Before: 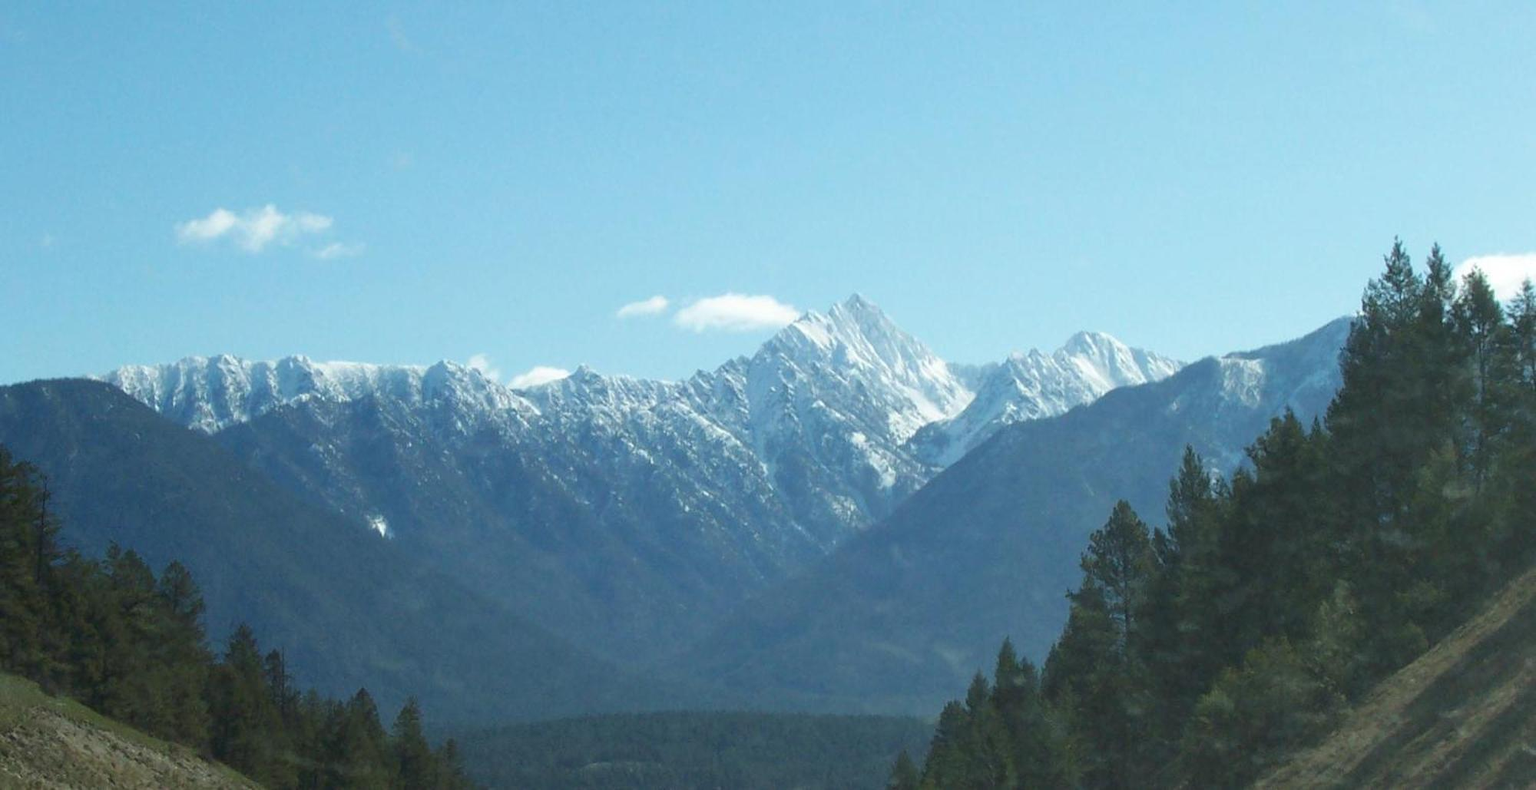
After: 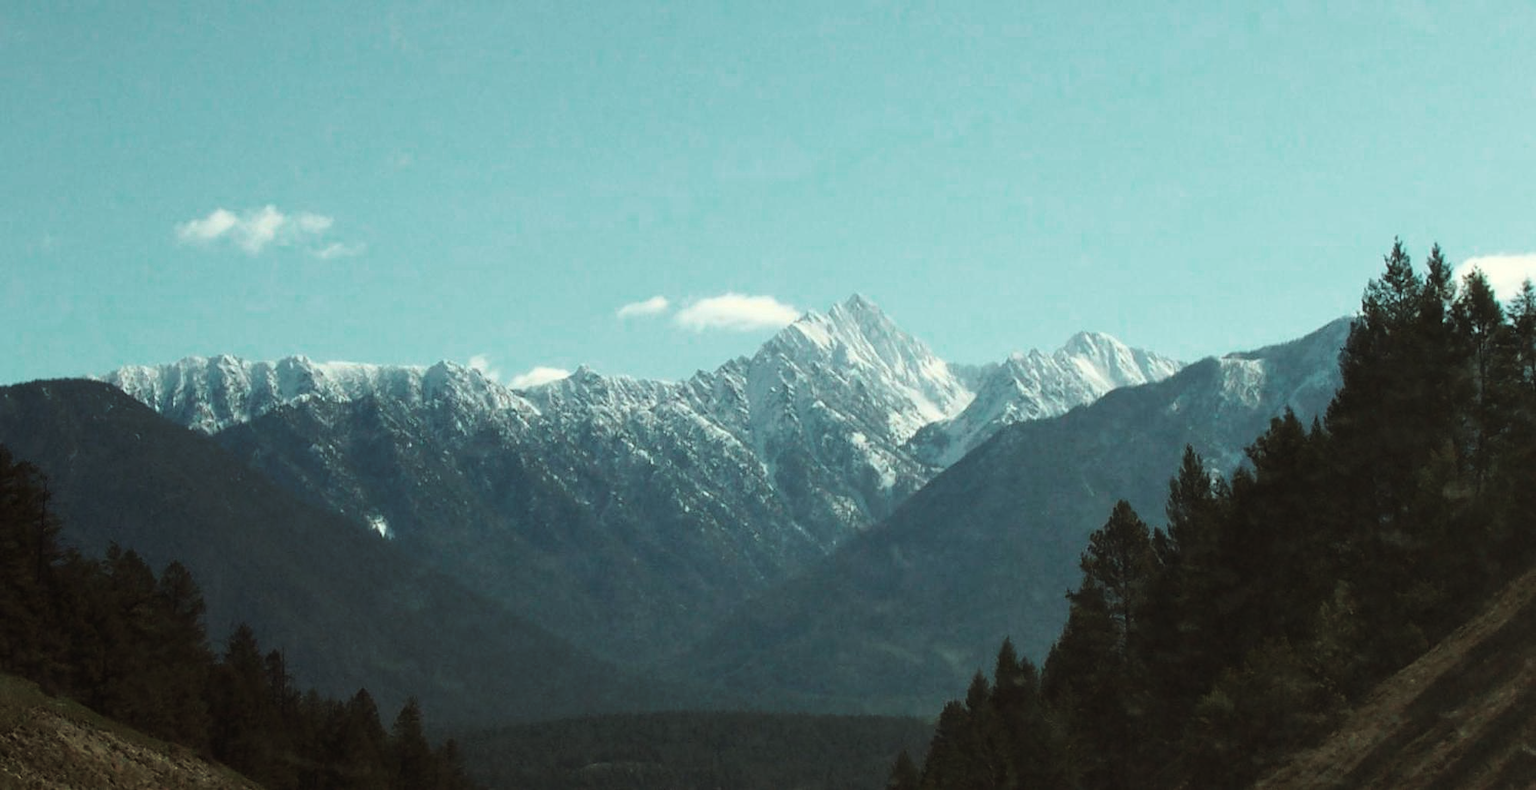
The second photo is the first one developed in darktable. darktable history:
tone curve: curves: ch0 [(0, 0) (0.003, 0.006) (0.011, 0.007) (0.025, 0.01) (0.044, 0.015) (0.069, 0.023) (0.1, 0.031) (0.136, 0.045) (0.177, 0.066) (0.224, 0.098) (0.277, 0.139) (0.335, 0.194) (0.399, 0.254) (0.468, 0.346) (0.543, 0.45) (0.623, 0.56) (0.709, 0.667) (0.801, 0.78) (0.898, 0.891) (1, 1)], preserve colors none
color look up table: target L [75.66, 86.86, 79.19, 75.34, 86.77, 75.59, 64.38, 59.83, 57.84, 54.02, 22.56, 201.07, 86.33, 86.02, 68.79, 70.52, 60.43, 64.4, 56.41, 51.14, 48.07, 44.6, 36.55, 42.14, 15.38, 95.84, 90.78, 75.29, 76.01, 68.68, 60.68, 55.47, 58.15, 59.9, 50.72, 47.8, 47.3, 28.03, 32.32, 18.58, 9.179, 79.43, 88.27, 70.61, 75.49, 74.63, 56.58, 43.11, 31.41], target a [-53.11, -1.022, -44.19, -47.69, -13.98, -45.49, -42.48, -31.36, -22.49, -3.461, -18.59, 0, 2.79, 7.947, 21.57, 28.04, 40.57, 10.59, 44.08, 48.43, 13.15, 30.66, 15.04, 34.81, 25.34, -1.892, 10.59, 22.28, 21.14, 11.01, 46.18, 50.24, 8.24, 29.52, 18.25, 38.72, 10.01, 4.184, 30.66, 28, 5.236, -44.97, -6.163, -32, -29.89, -6.396, -2.699, -18.14, -2.875], target b [50.43, 47.78, 7.386, 27.27, 36.29, 17.98, 39.01, 12.07, 15.38, 26.85, 22.55, -0.001, 46.29, 33.8, 29.91, 29.48, 19.74, 25.93, 16.53, 12.02, 13.76, 13.95, 19.45, 11.77, 11.85, 7.749, 1.726, 30.06, -3.116, 12.25, 13.43, 14.55, -19.75, -20.35, -1.605, 7.159, -25.61, 8.147, 6.456, -15.35, 3.871, 8.443, -6.429, -0.664, -8.403, -12.98, 0.628, -0.437, -12.64], num patches 49
